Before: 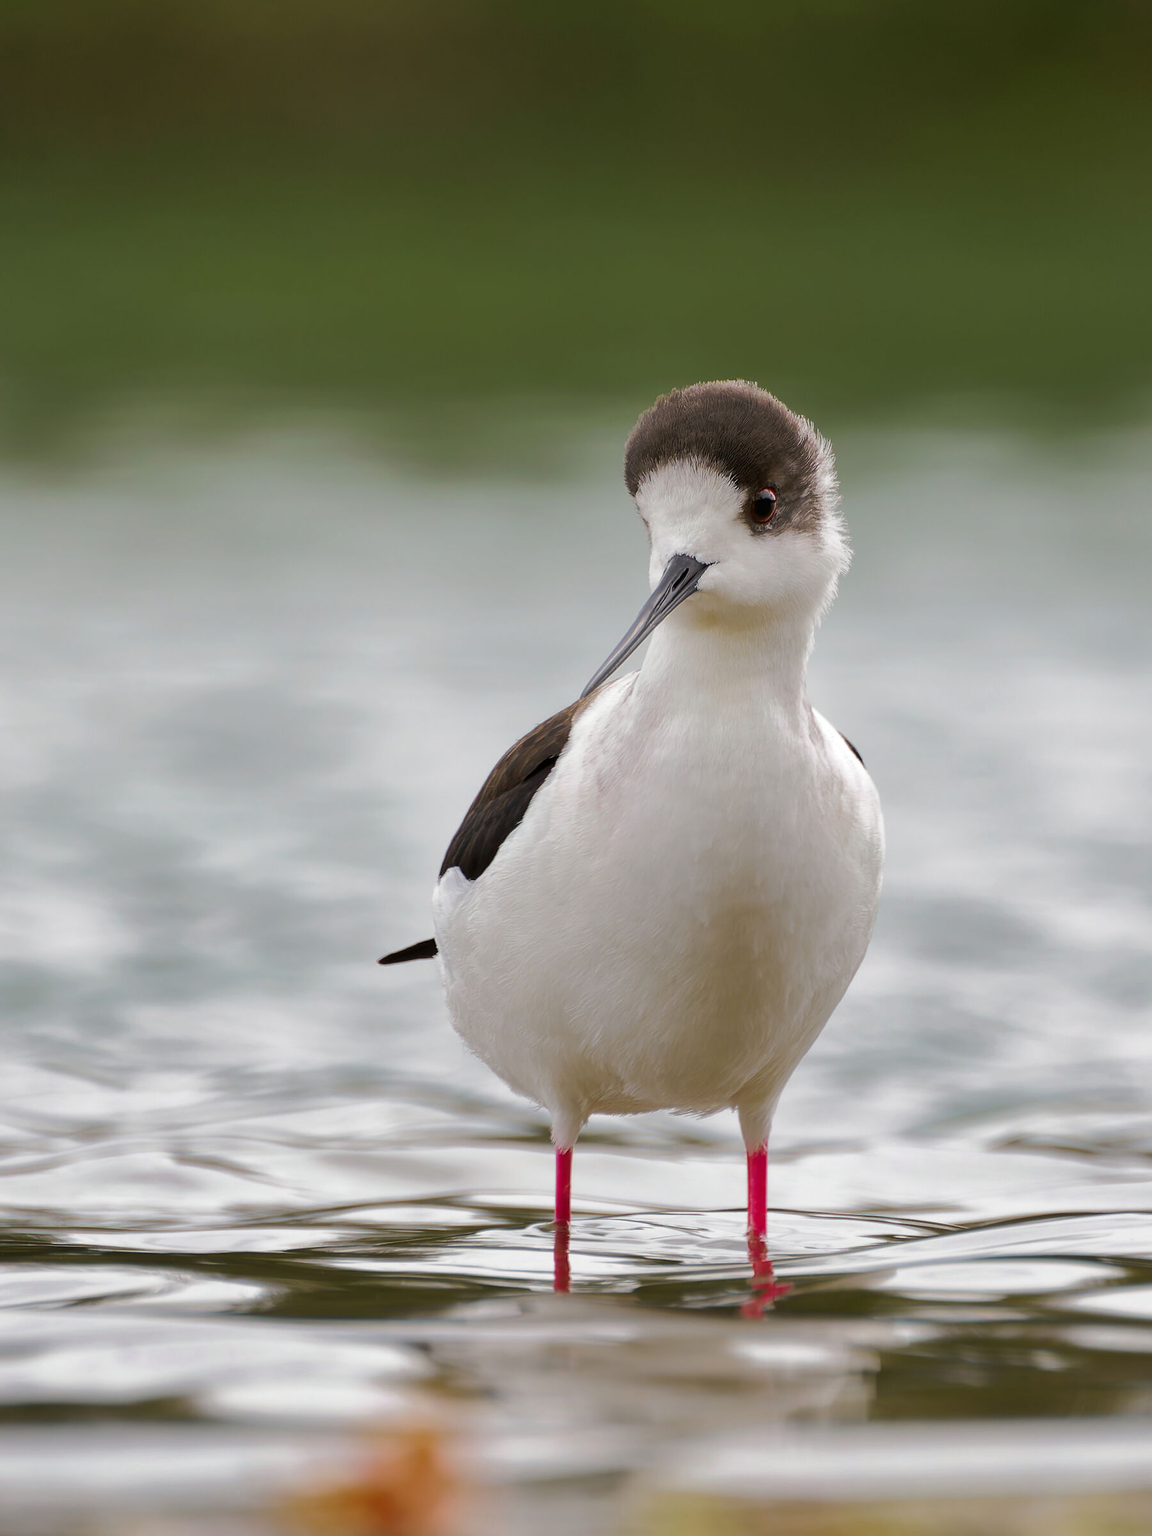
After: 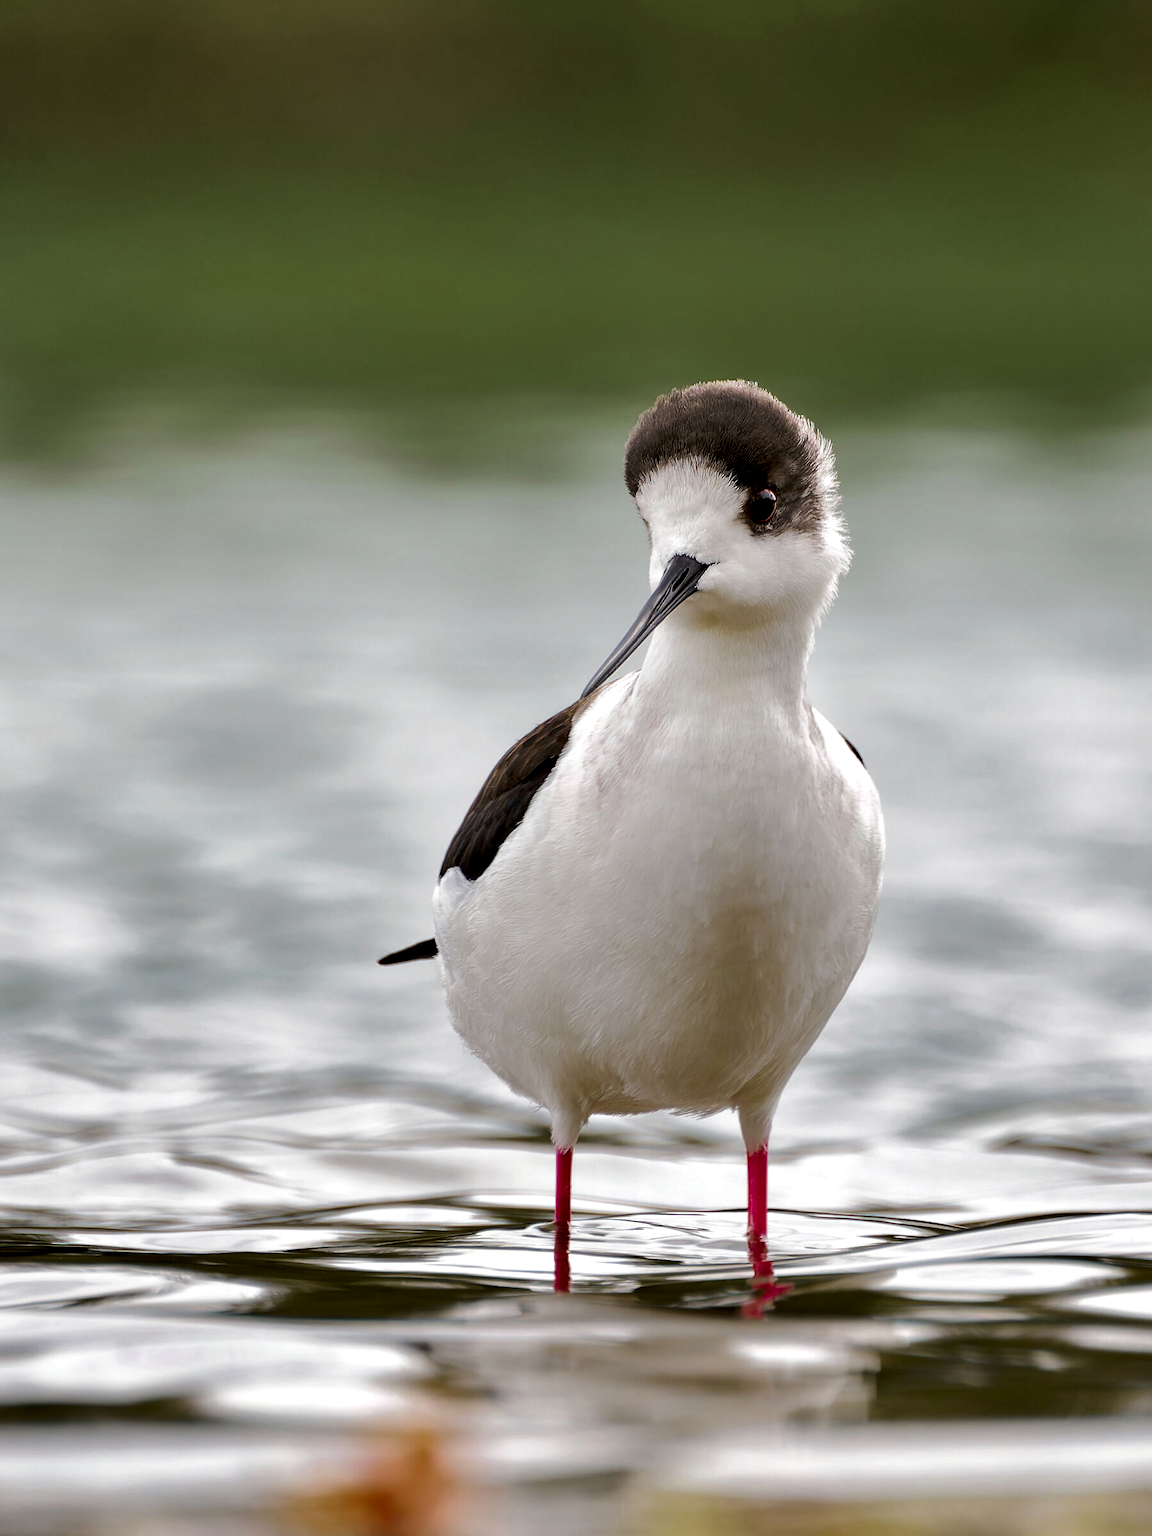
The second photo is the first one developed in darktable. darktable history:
contrast equalizer: y [[0.601, 0.6, 0.598, 0.598, 0.6, 0.601], [0.5 ×6], [0.5 ×6], [0 ×6], [0 ×6]]
